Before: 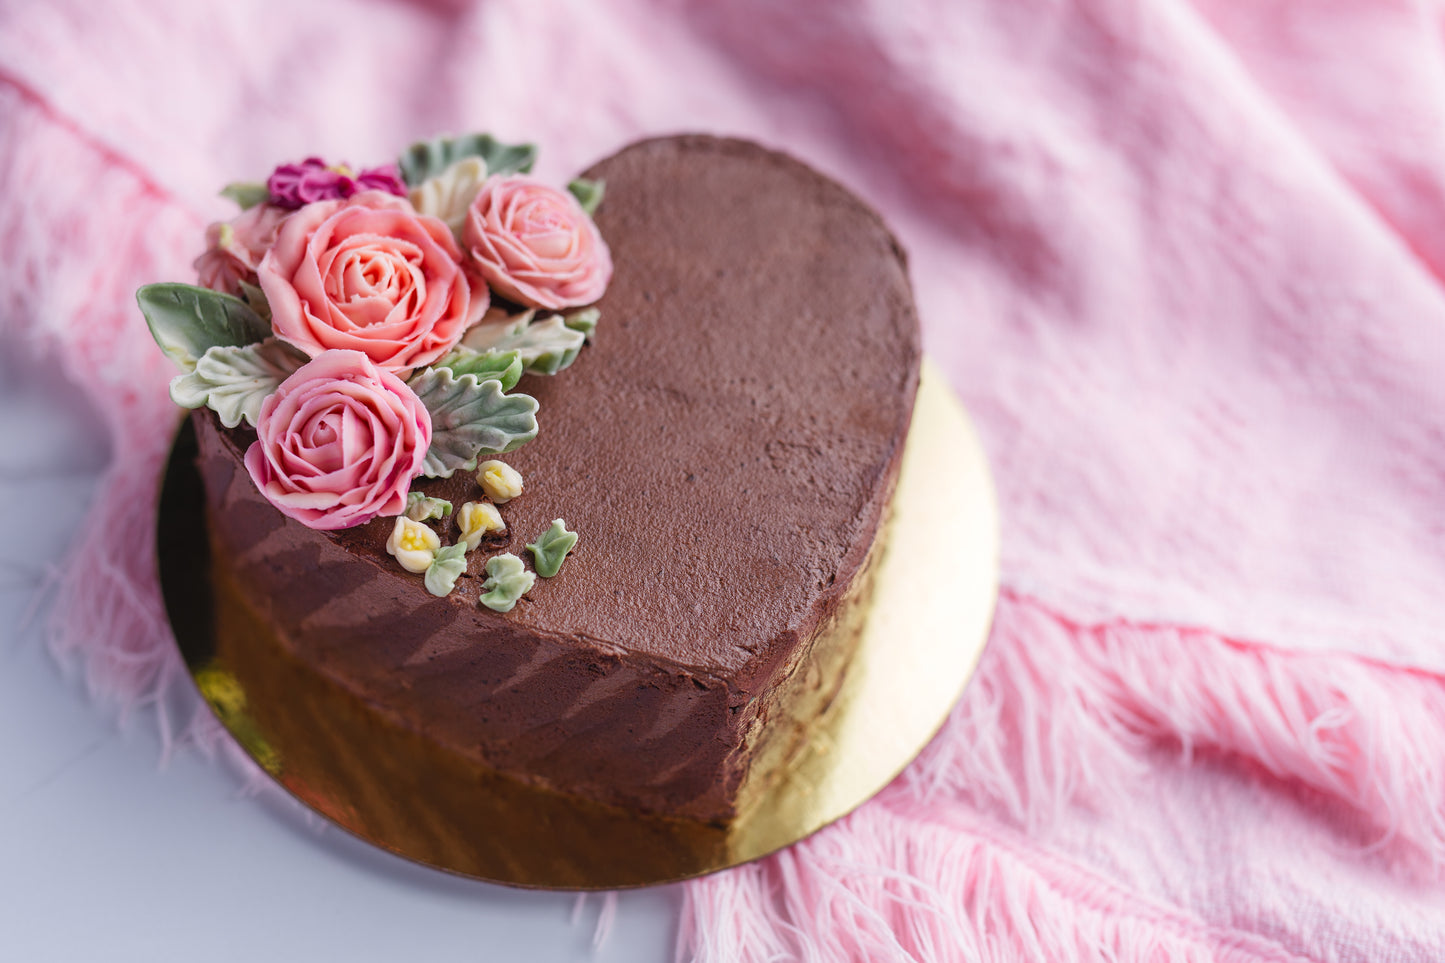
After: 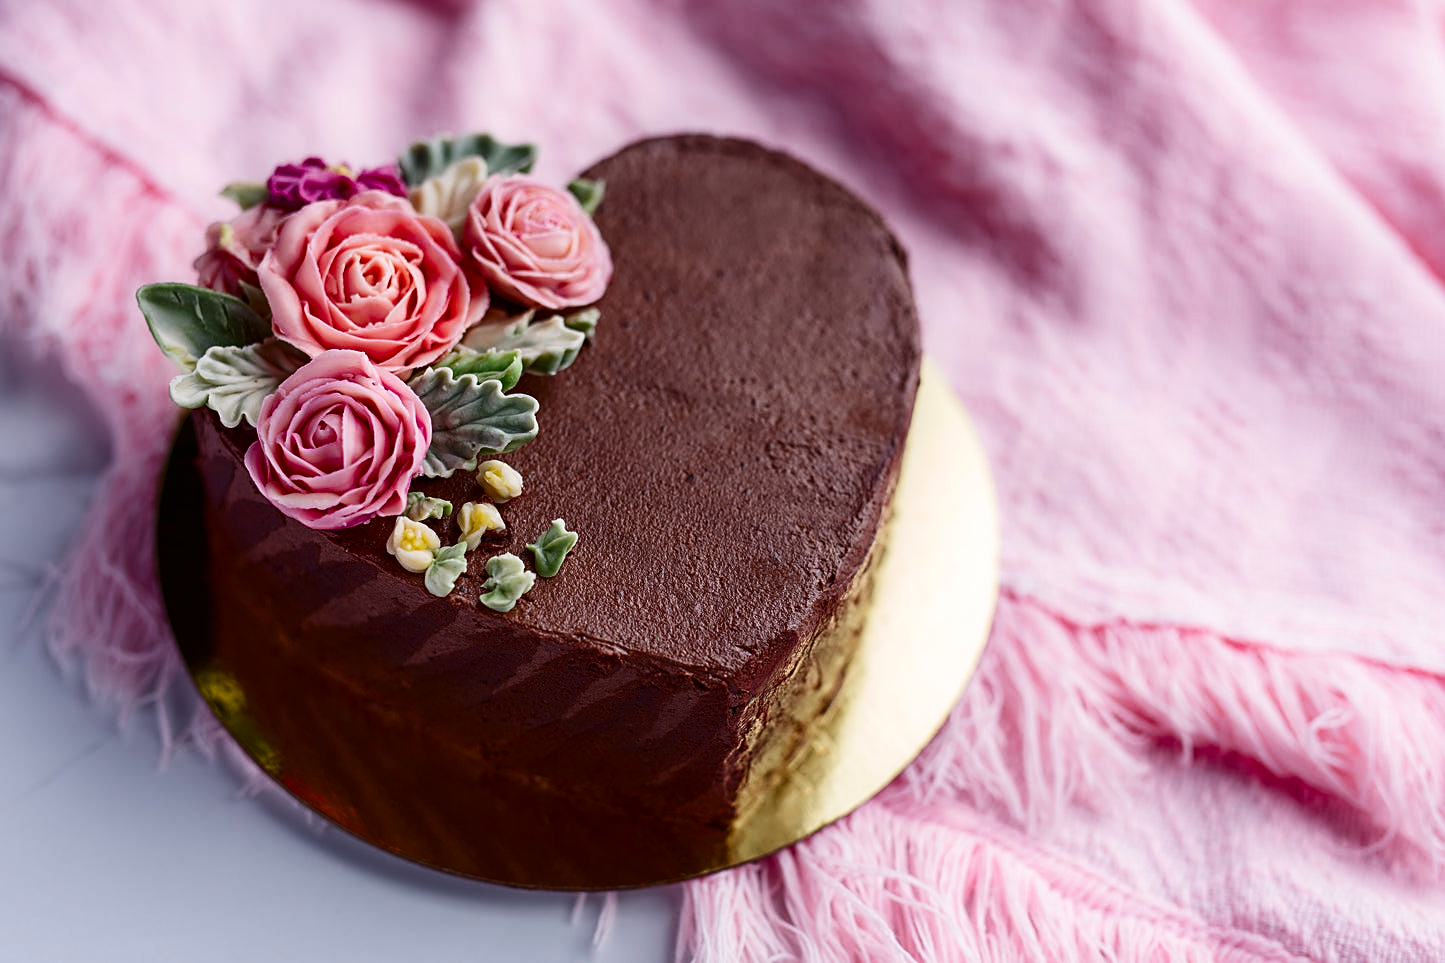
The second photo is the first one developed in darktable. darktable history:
contrast brightness saturation: contrast 0.19, brightness -0.24, saturation 0.11
sharpen: on, module defaults
